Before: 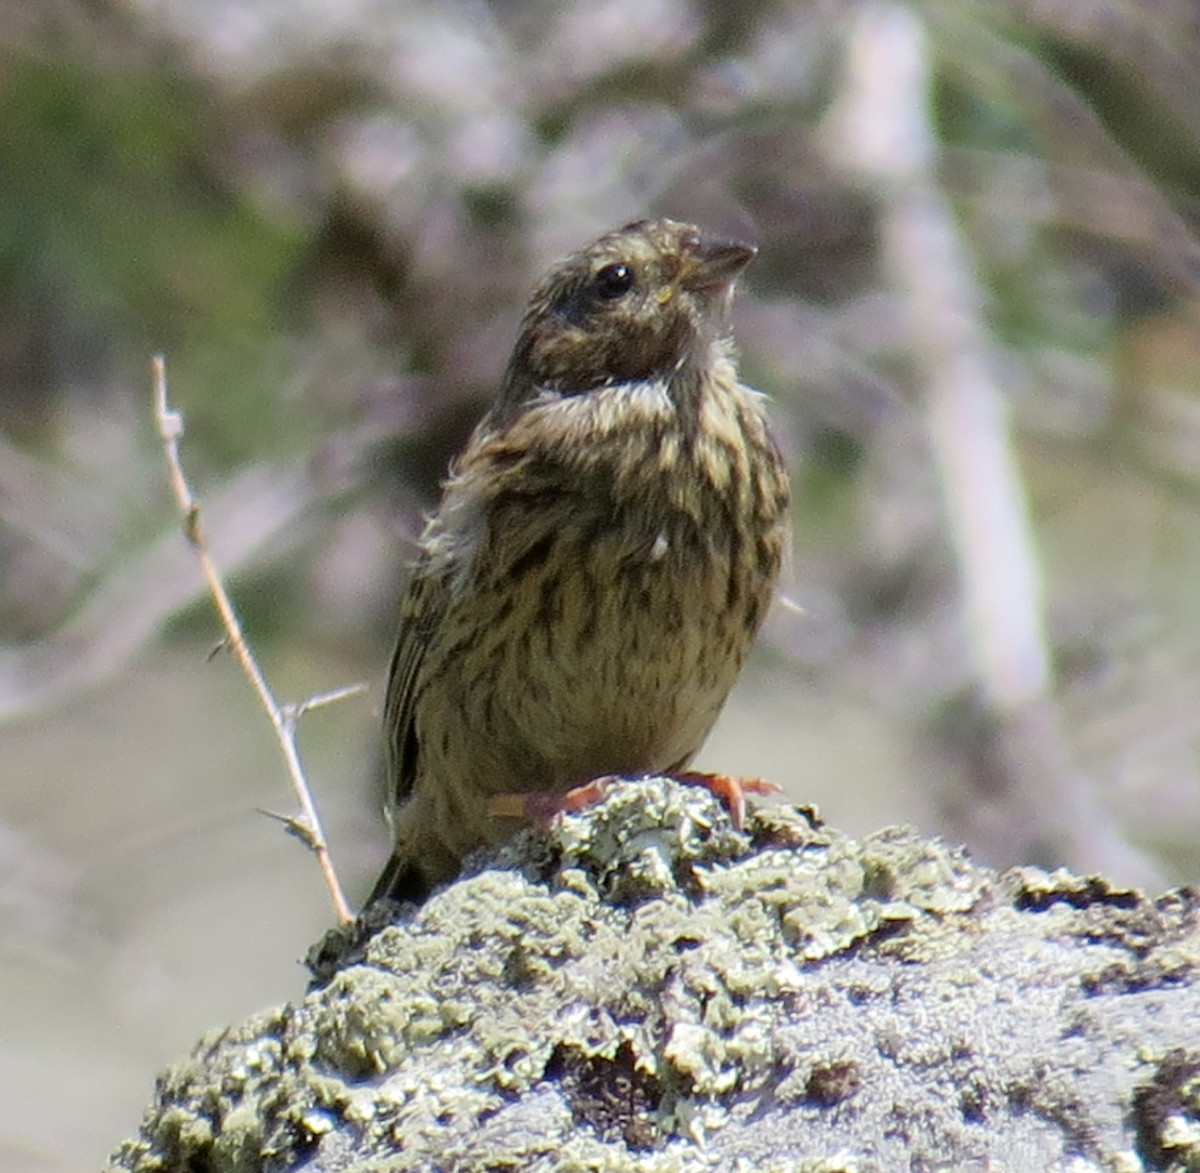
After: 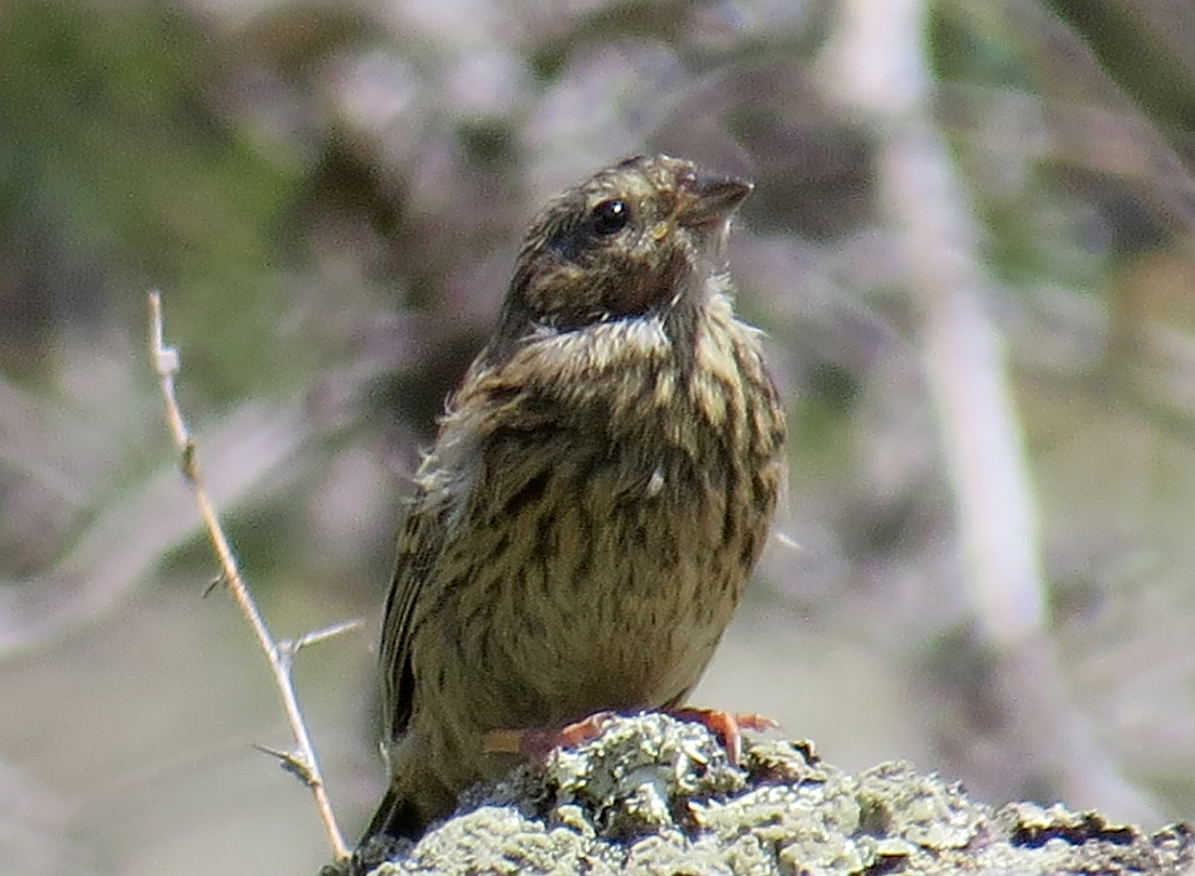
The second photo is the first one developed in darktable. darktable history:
crop: left 0.387%, top 5.469%, bottom 19.809%
sharpen: on, module defaults
